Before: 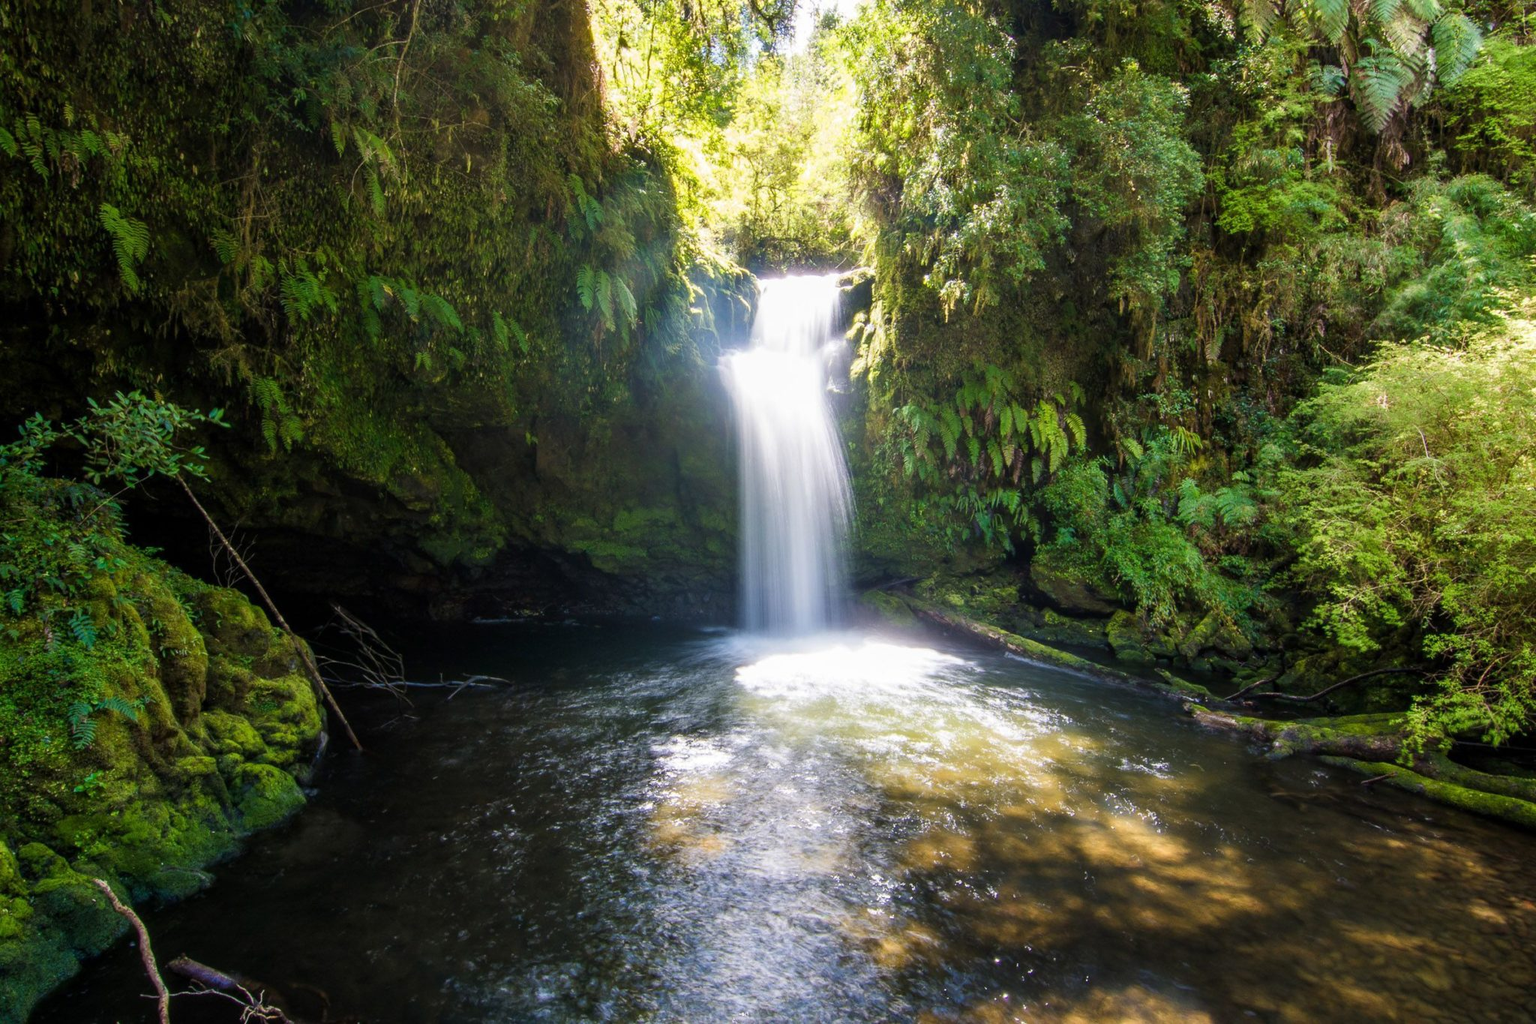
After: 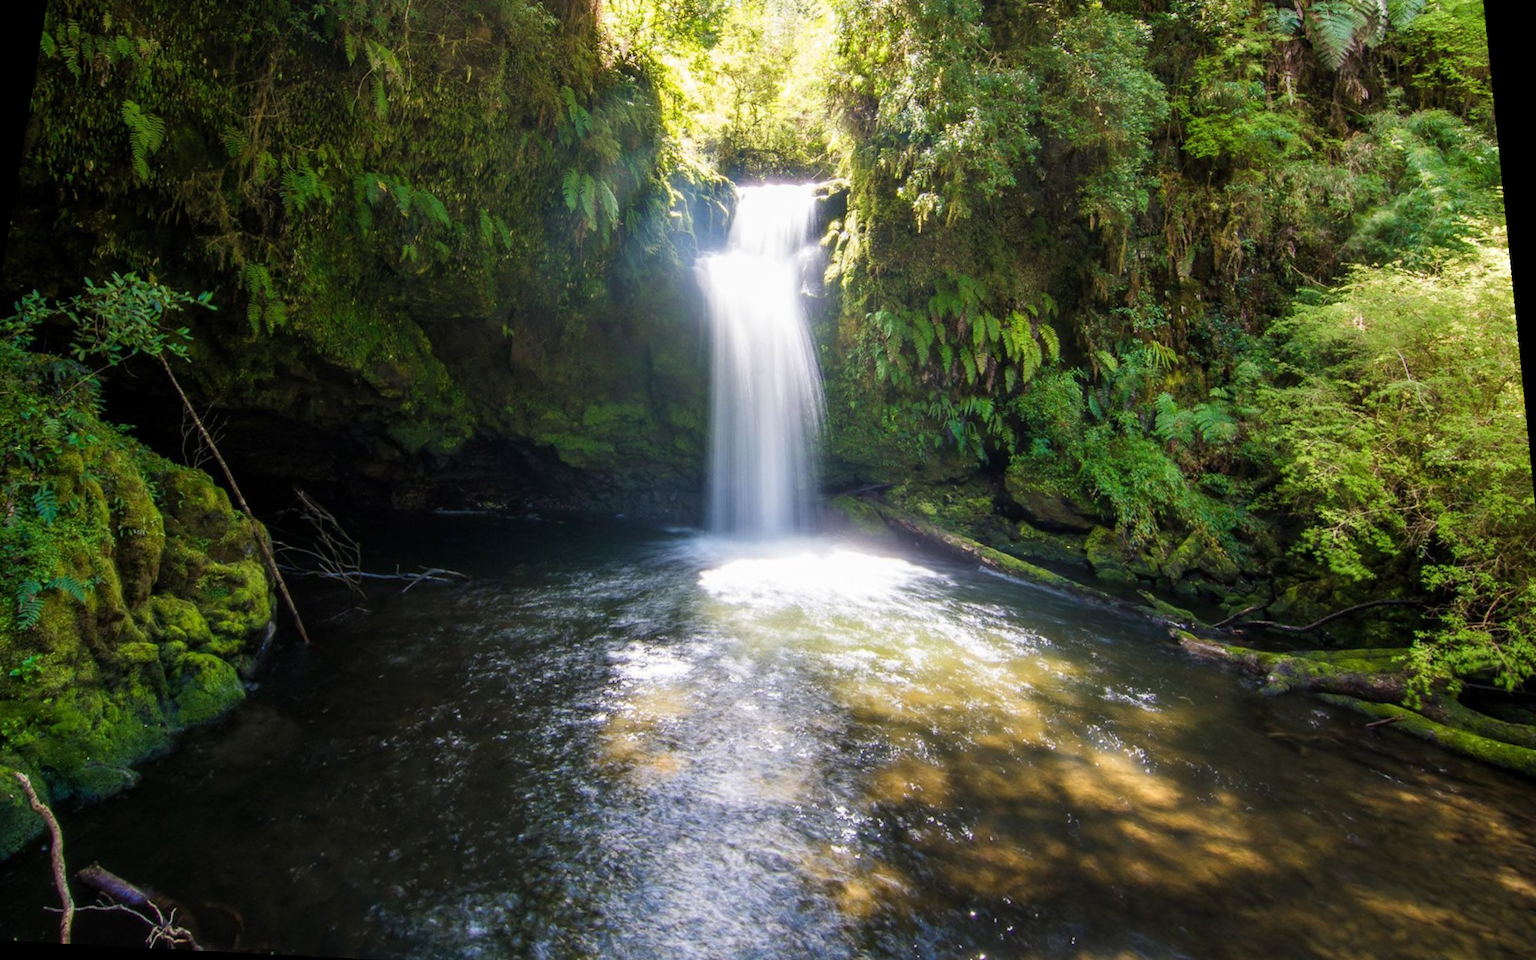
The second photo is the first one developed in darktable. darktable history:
crop and rotate: angle -1.96°, left 3.097%, top 4.154%, right 1.586%, bottom 0.529%
rotate and perspective: rotation 0.128°, lens shift (vertical) -0.181, lens shift (horizontal) -0.044, shear 0.001, automatic cropping off
